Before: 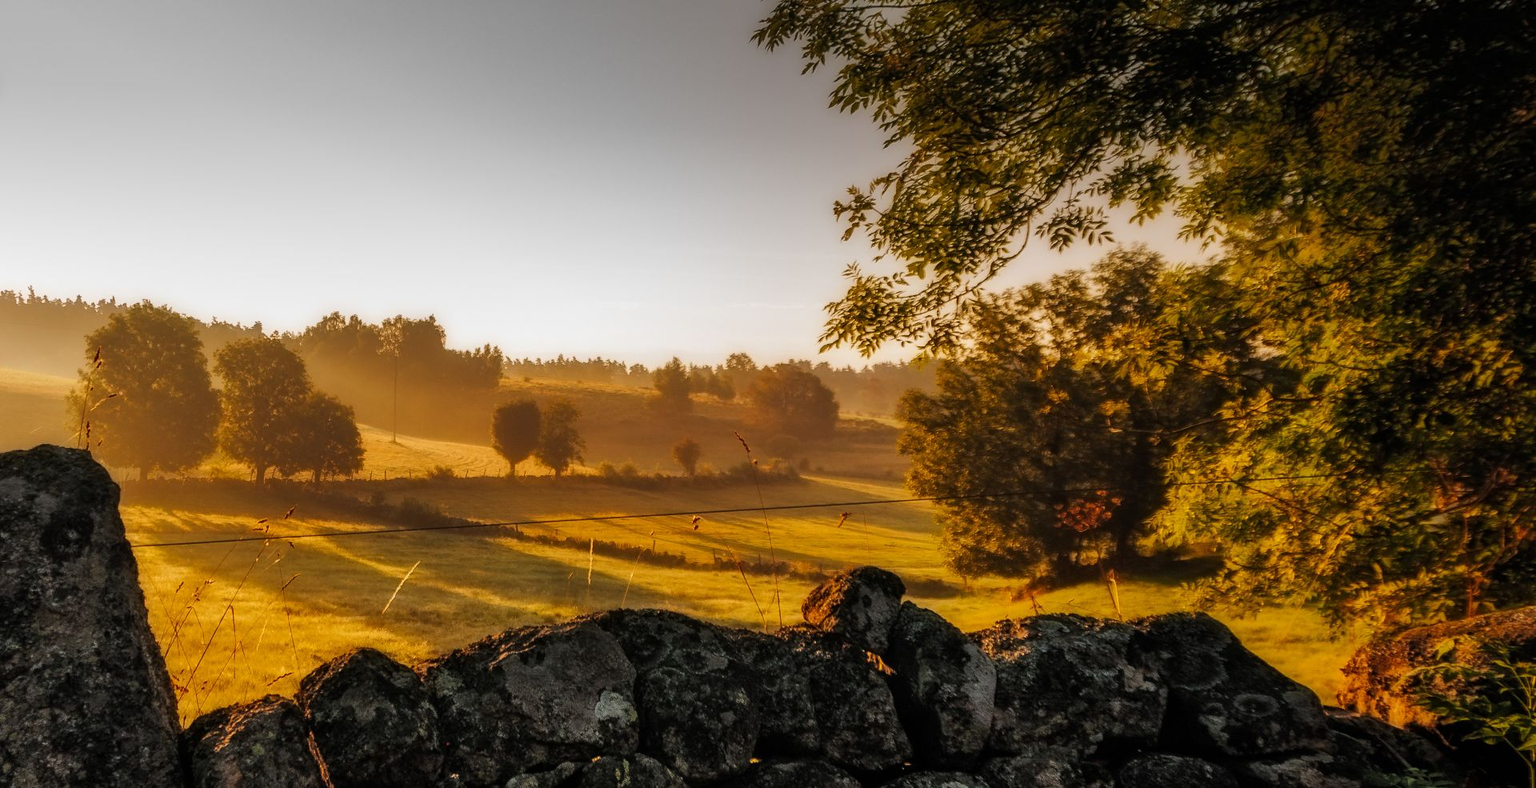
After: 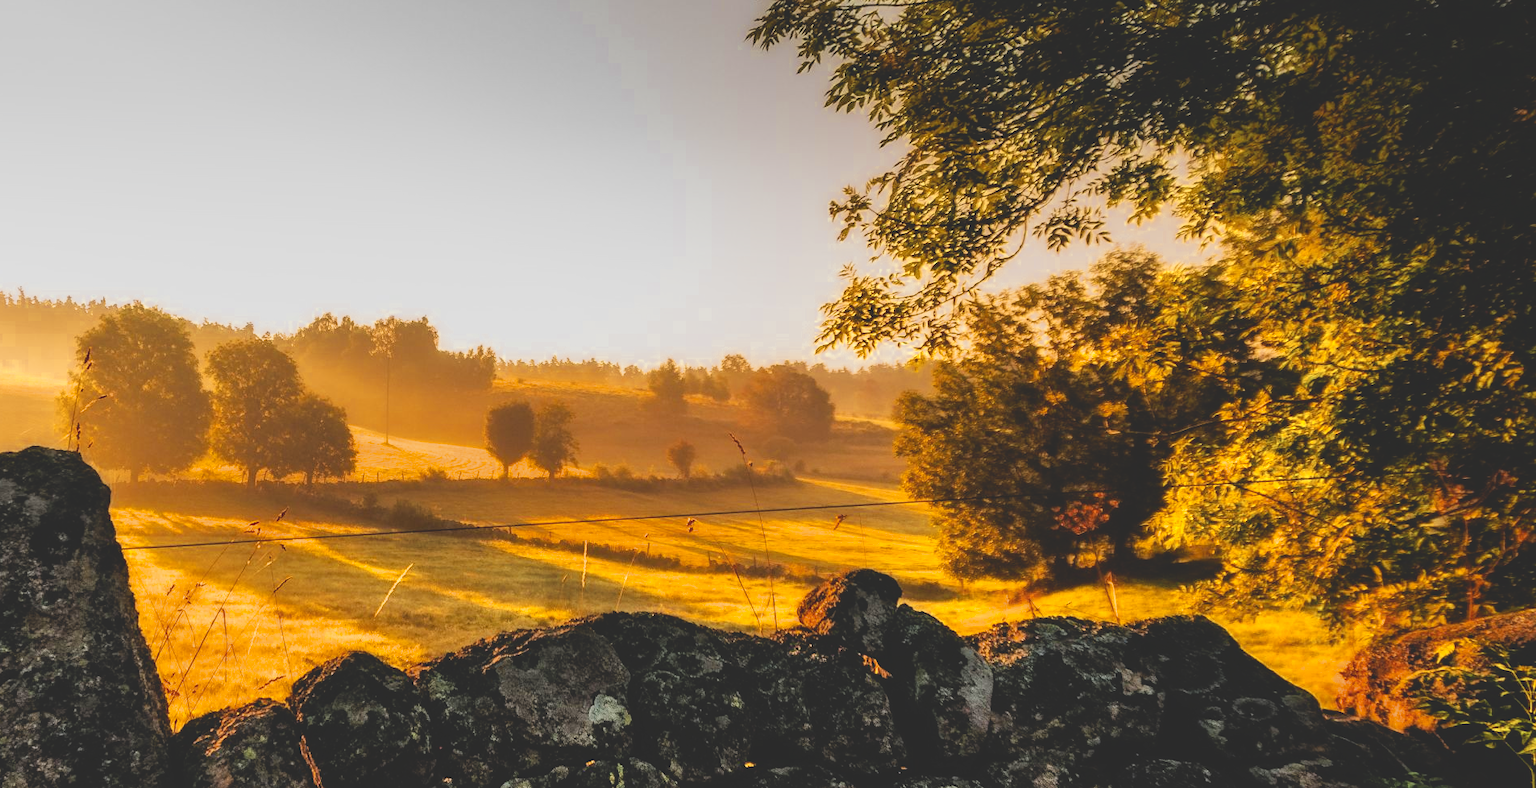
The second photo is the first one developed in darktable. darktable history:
crop and rotate: left 0.686%, top 0.258%, bottom 0.31%
exposure: black level correction 0, exposure 0.695 EV, compensate highlight preservation false
tone curve: curves: ch0 [(0, 0.172) (1, 0.91)], color space Lab, independent channels, preserve colors none
filmic rgb: black relative exposure -8 EV, white relative exposure 4.01 EV, hardness 4.12, contrast 1.362
color zones: curves: ch0 [(0, 0.485) (0.178, 0.476) (0.261, 0.623) (0.411, 0.403) (0.708, 0.603) (0.934, 0.412)]; ch1 [(0.003, 0.485) (0.149, 0.496) (0.229, 0.584) (0.326, 0.551) (0.484, 0.262) (0.757, 0.643)]
velvia: on, module defaults
